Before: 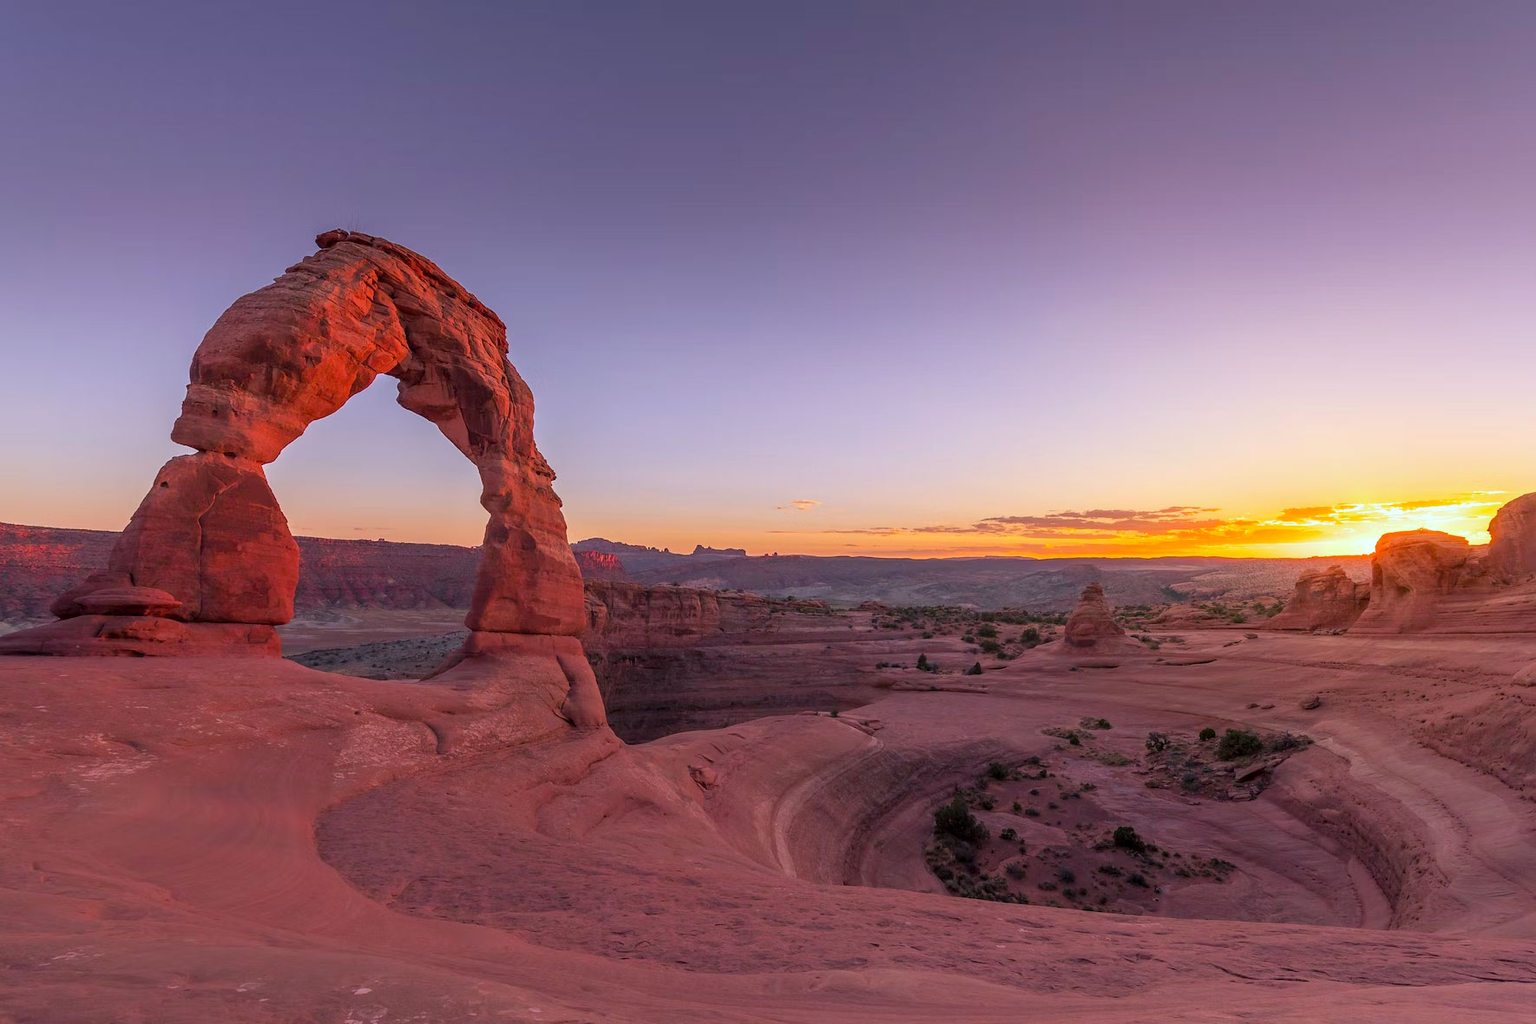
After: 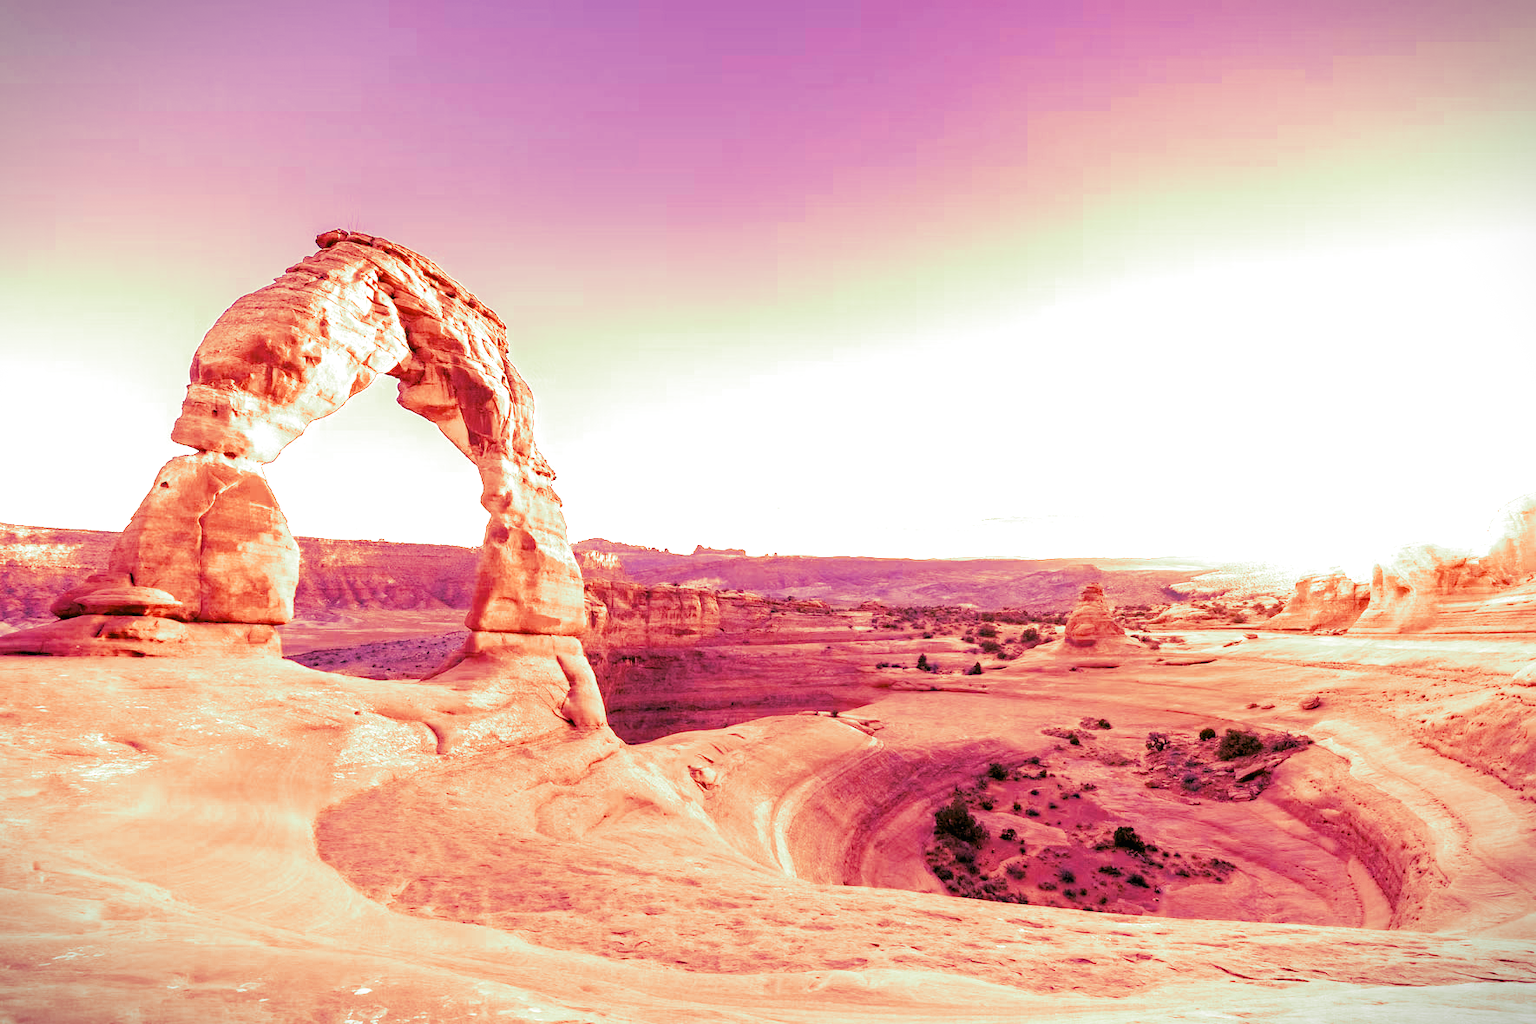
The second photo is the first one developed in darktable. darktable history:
local contrast: mode bilateral grid, contrast 100, coarseness 100, detail 91%, midtone range 0.2
color balance: lift [1.004, 1.002, 1.002, 0.998], gamma [1, 1.007, 1.002, 0.993], gain [1, 0.977, 1.013, 1.023], contrast -3.64%
color zones: curves: ch0 [(0, 0.5) (0.143, 0.5) (0.286, 0.5) (0.429, 0.5) (0.571, 0.5) (0.714, 0.476) (0.857, 0.5) (1, 0.5)]; ch2 [(0, 0.5) (0.143, 0.5) (0.286, 0.5) (0.429, 0.5) (0.571, 0.5) (0.714, 0.487) (0.857, 0.5) (1, 0.5)]
split-toning: shadows › hue 290.82°, shadows › saturation 0.34, highlights › saturation 0.38, balance 0, compress 50%
vignetting: fall-off start 100%, brightness -0.406, saturation -0.3, width/height ratio 1.324, dithering 8-bit output, unbound false
white balance: red 2.353, blue 1.536
haze removal: compatibility mode true, adaptive false
tone curve: curves: ch0 [(0.047, 0) (0.292, 0.352) (0.657, 0.678) (1, 0.958)], color space Lab, linked channels, preserve colors none
